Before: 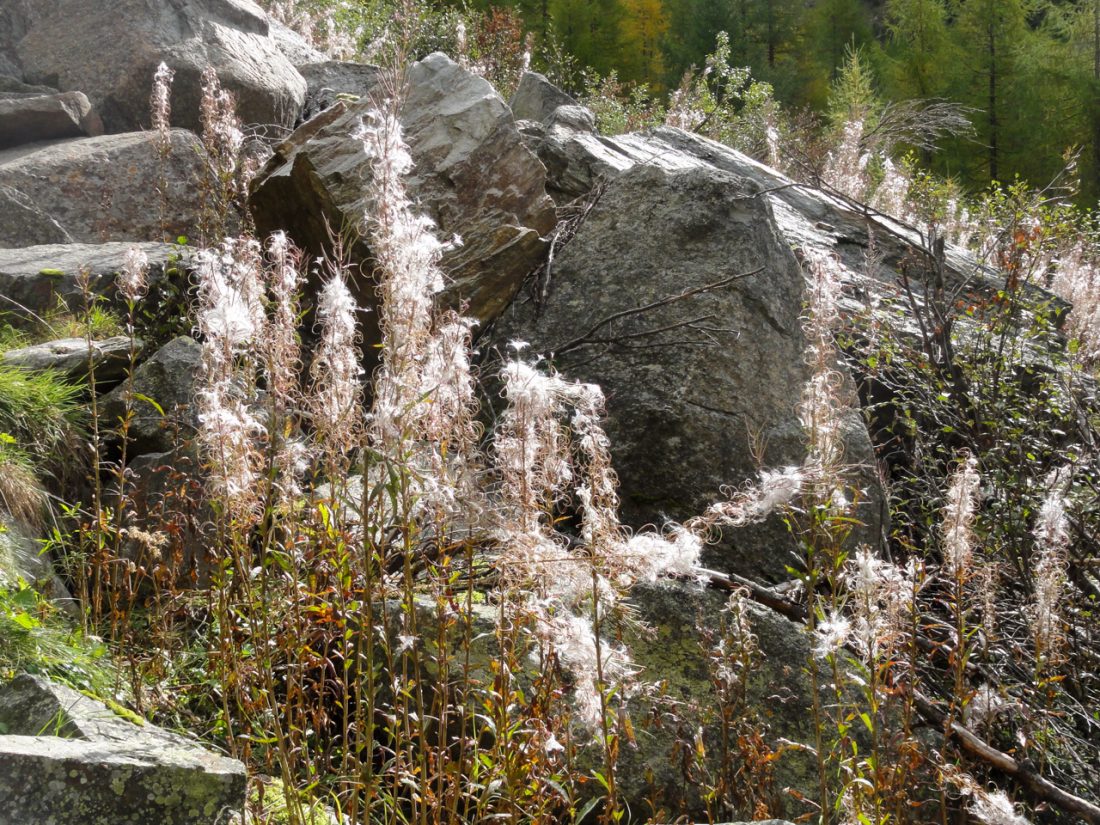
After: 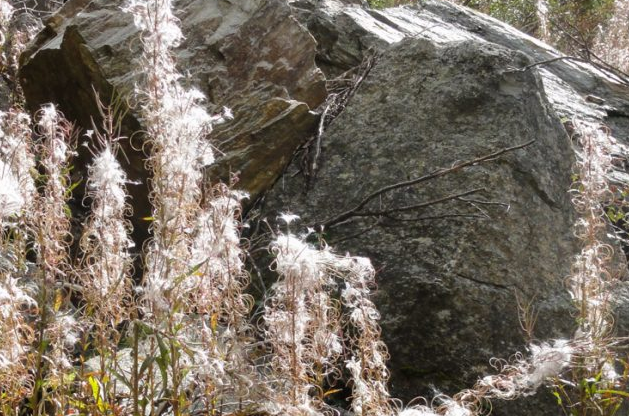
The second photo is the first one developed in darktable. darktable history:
crop: left 20.932%, top 15.471%, right 21.848%, bottom 34.081%
local contrast: mode bilateral grid, contrast 100, coarseness 100, detail 91%, midtone range 0.2
